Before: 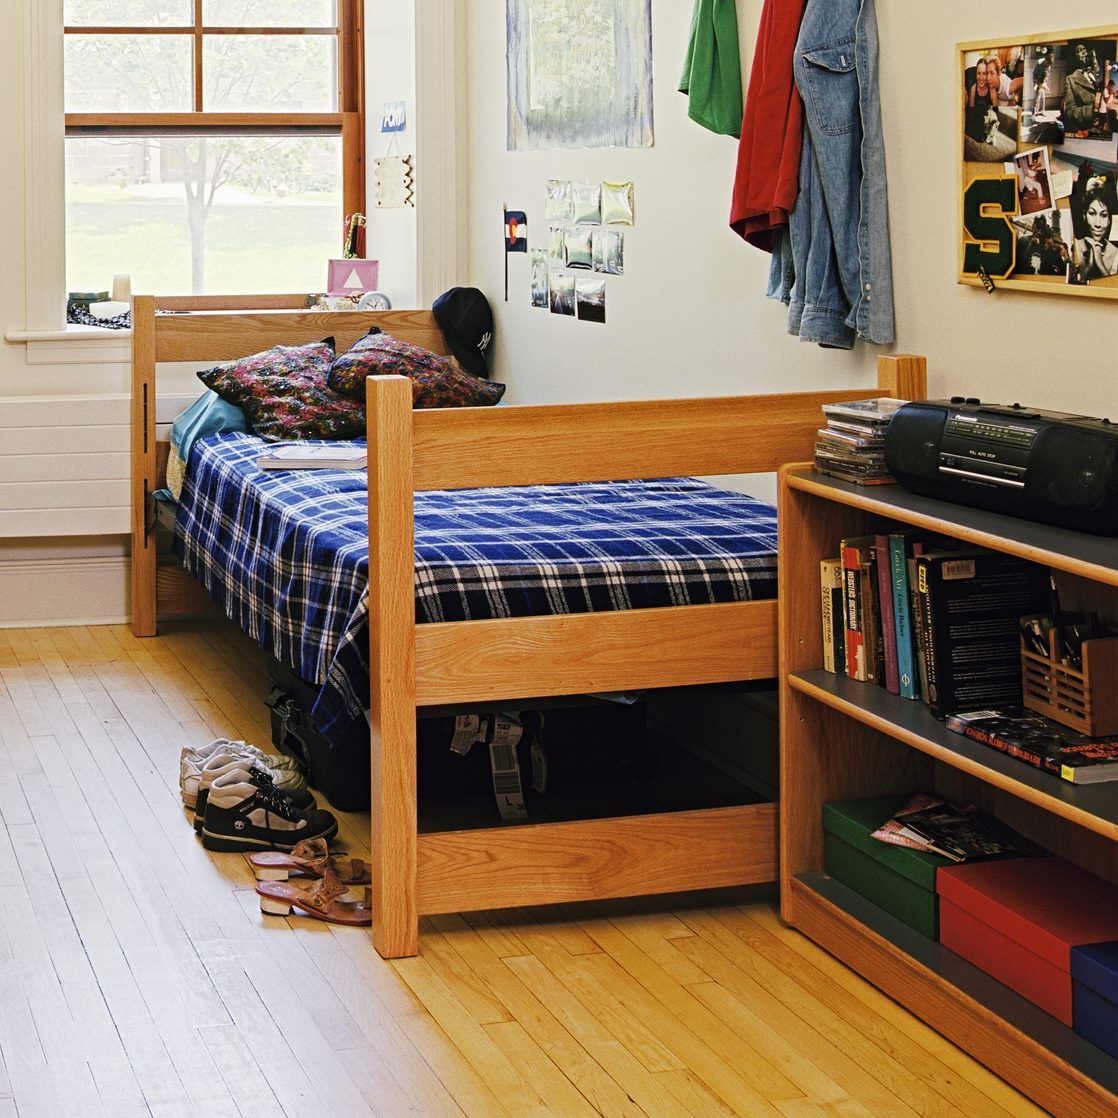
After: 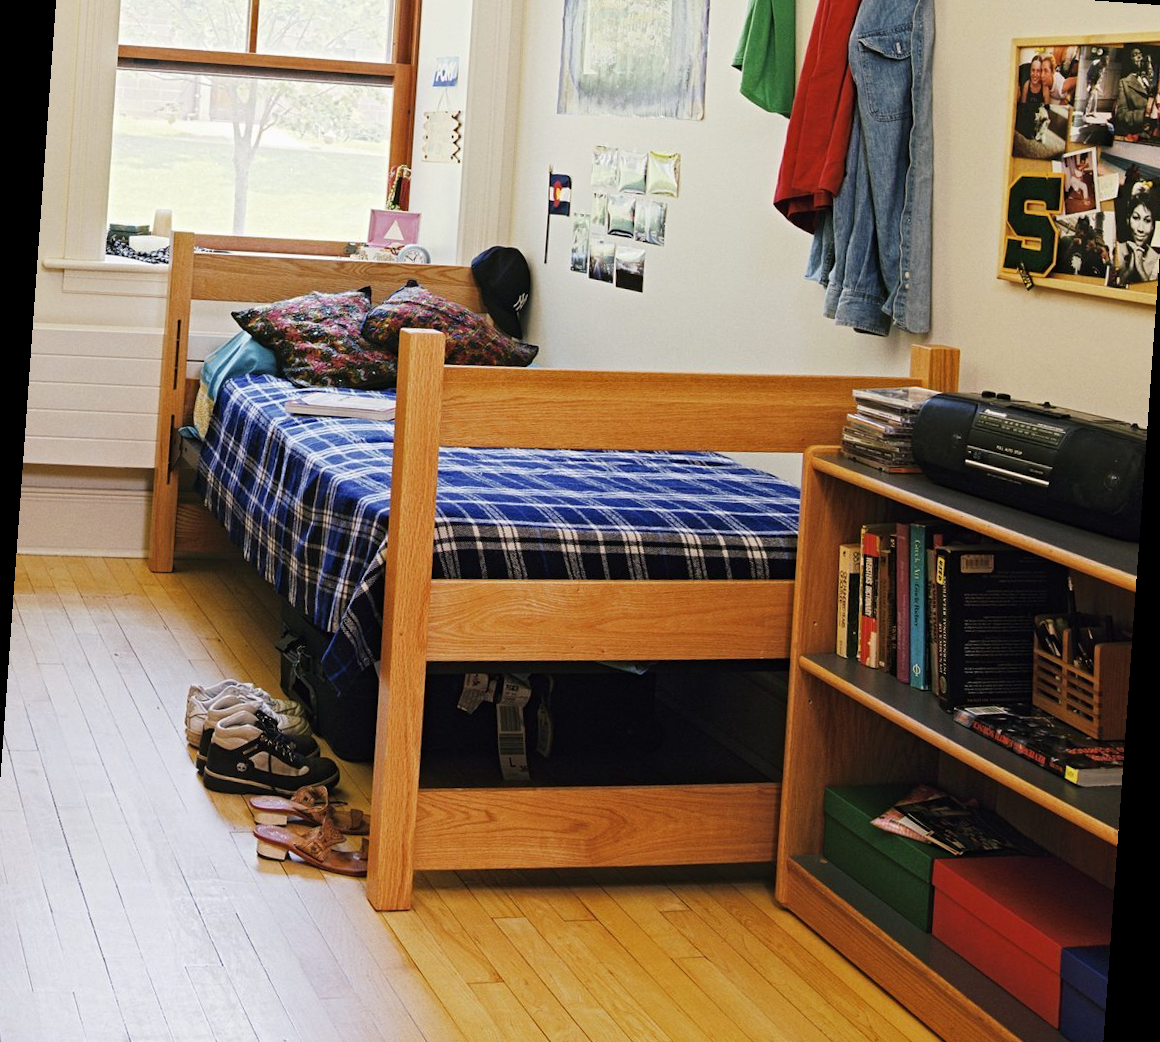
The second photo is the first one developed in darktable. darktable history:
rotate and perspective: rotation 4.1°, automatic cropping off
crop: left 1.507%, top 6.147%, right 1.379%, bottom 6.637%
